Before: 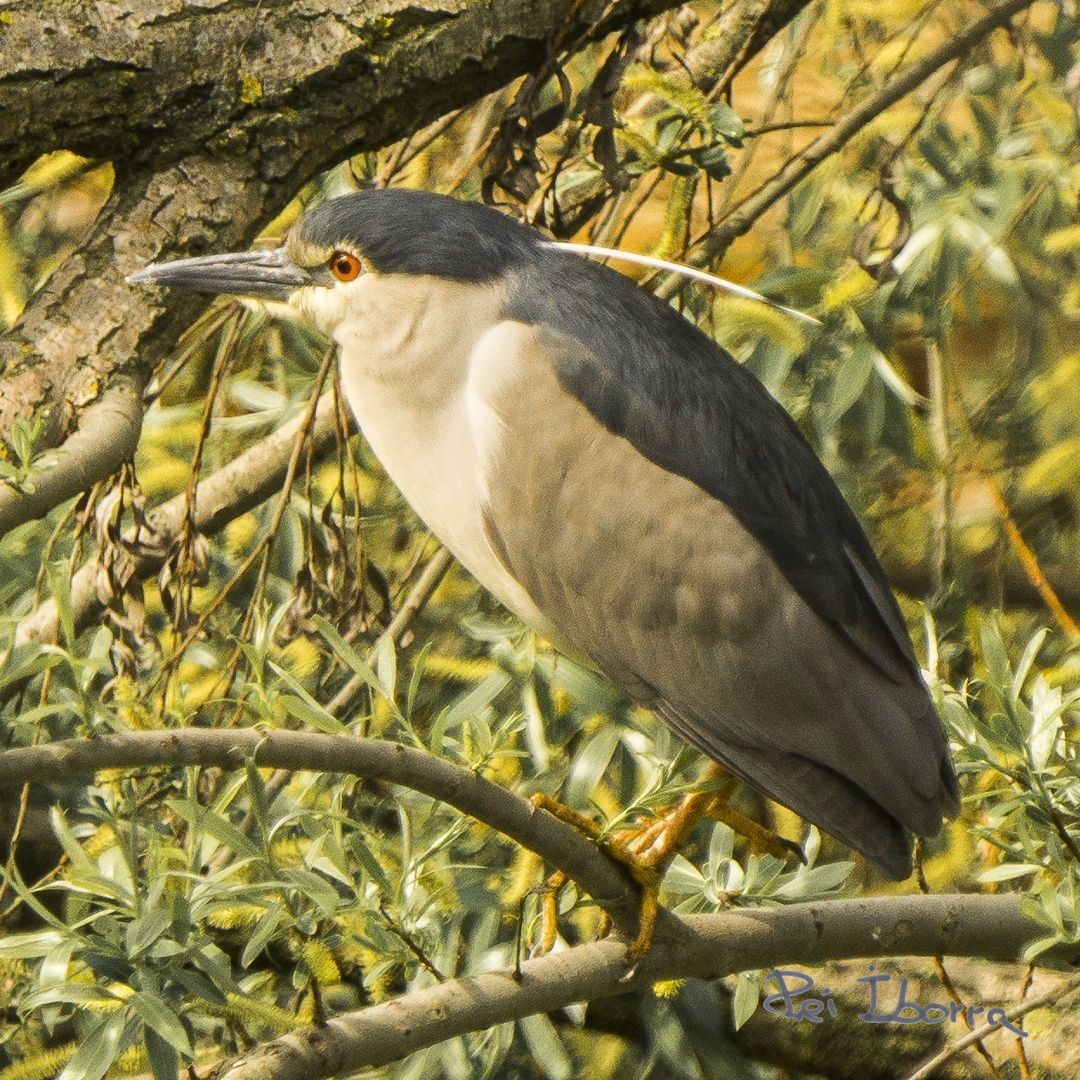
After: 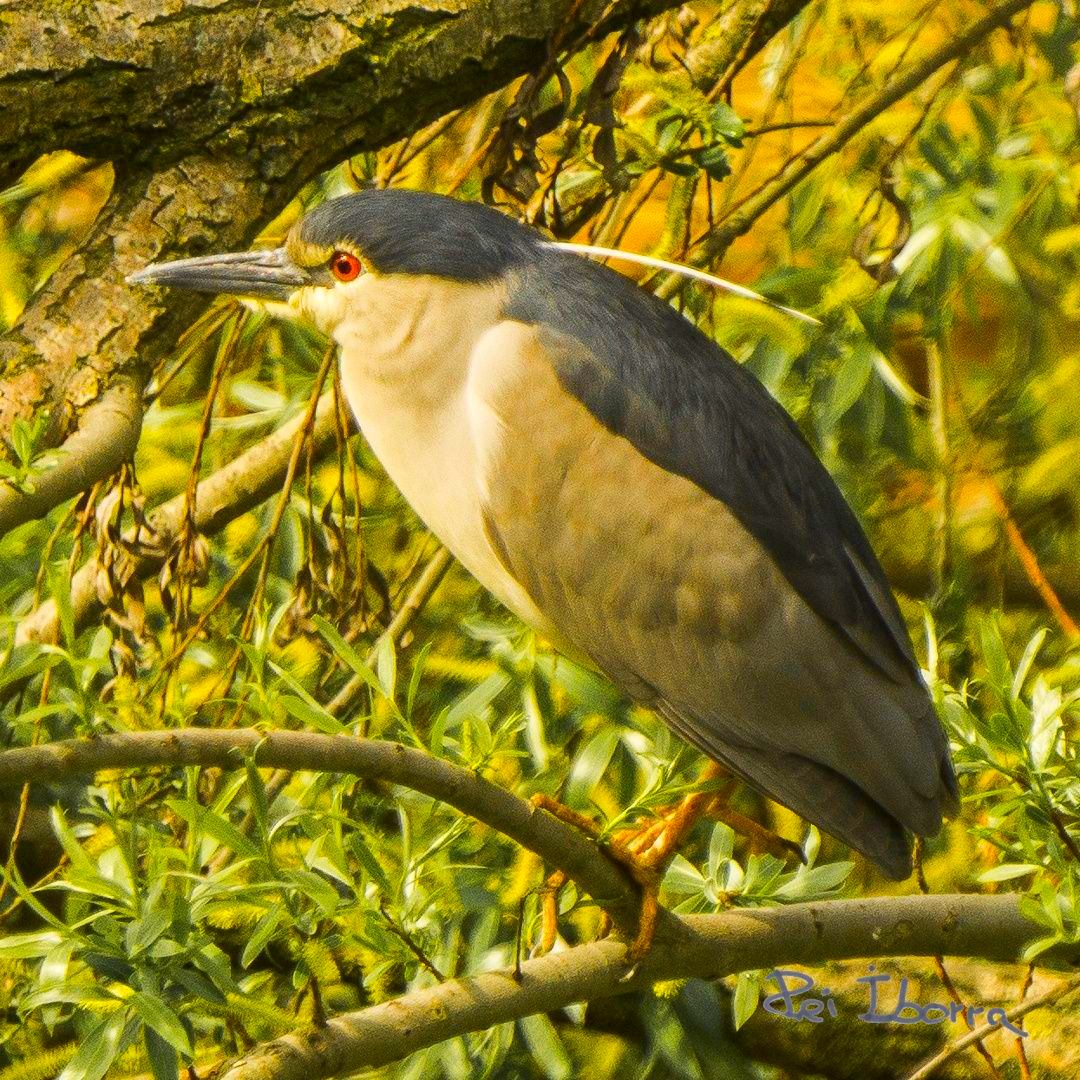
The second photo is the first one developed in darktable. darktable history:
color correction: highlights b* -0.057, saturation 1.85
